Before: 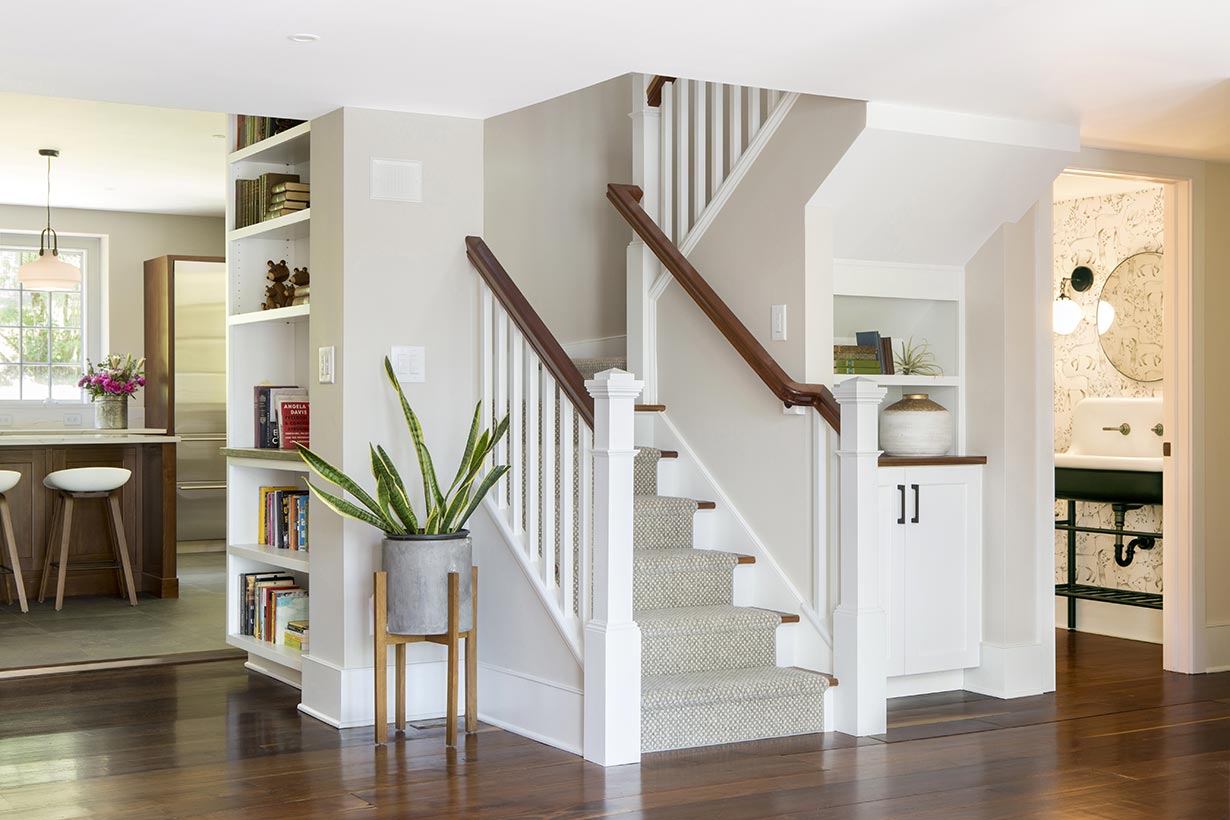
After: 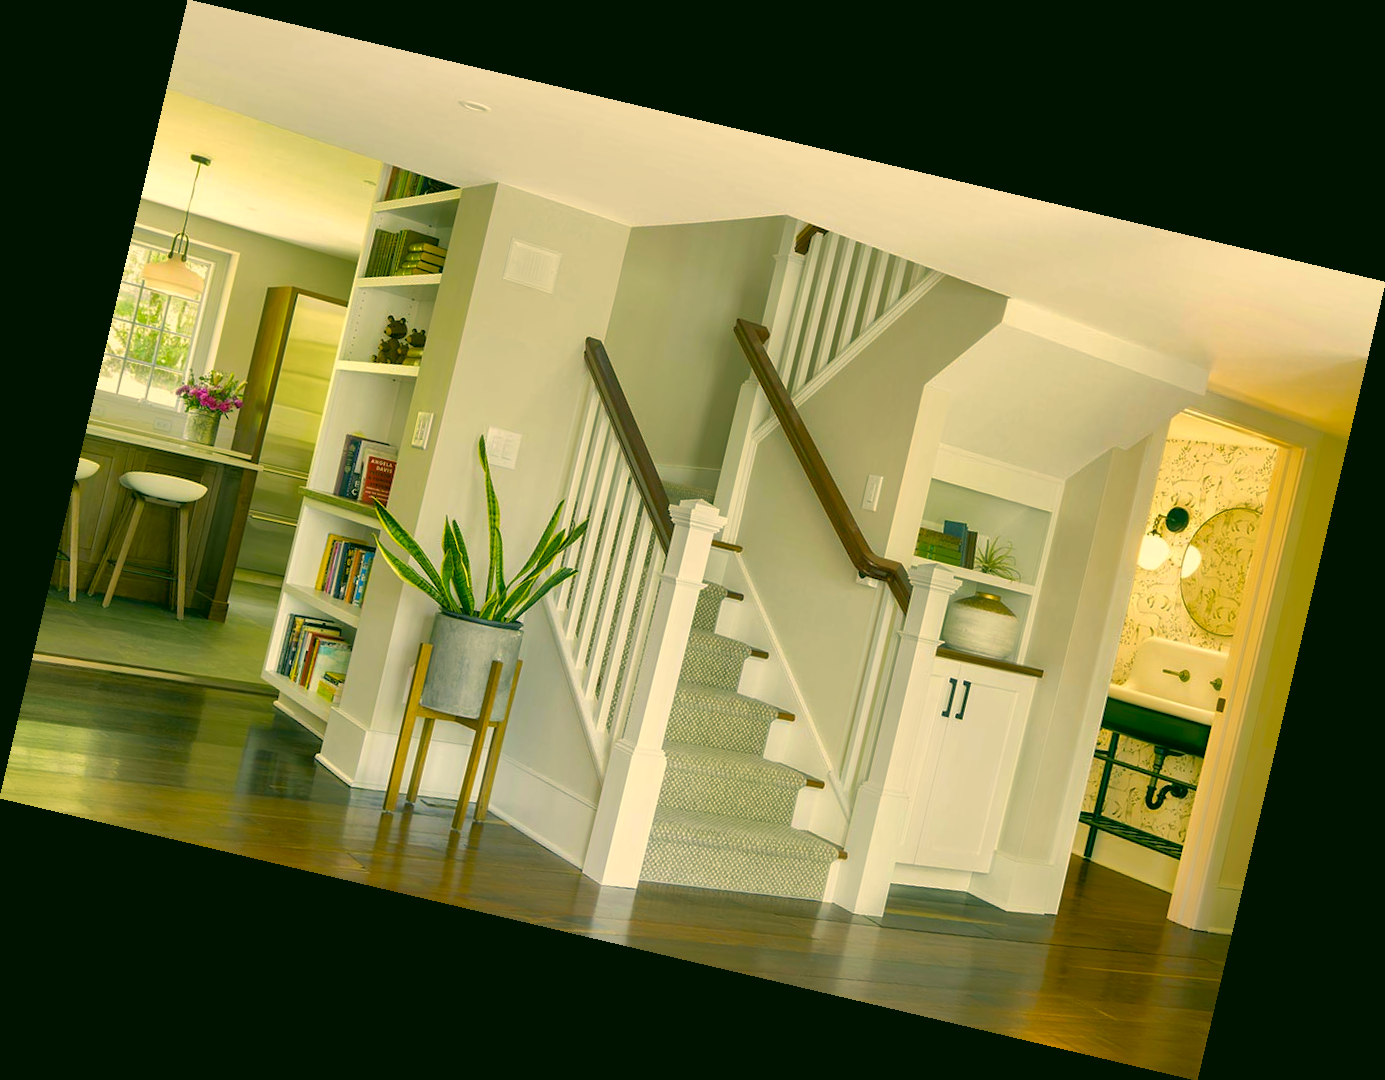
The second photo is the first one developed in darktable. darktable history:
shadows and highlights: on, module defaults
color correction: highlights a* 5.62, highlights b* 33.57, shadows a* -25.86, shadows b* 4.02
rotate and perspective: rotation 13.27°, automatic cropping off
color balance rgb: linear chroma grading › global chroma 15%, perceptual saturation grading › global saturation 30%
